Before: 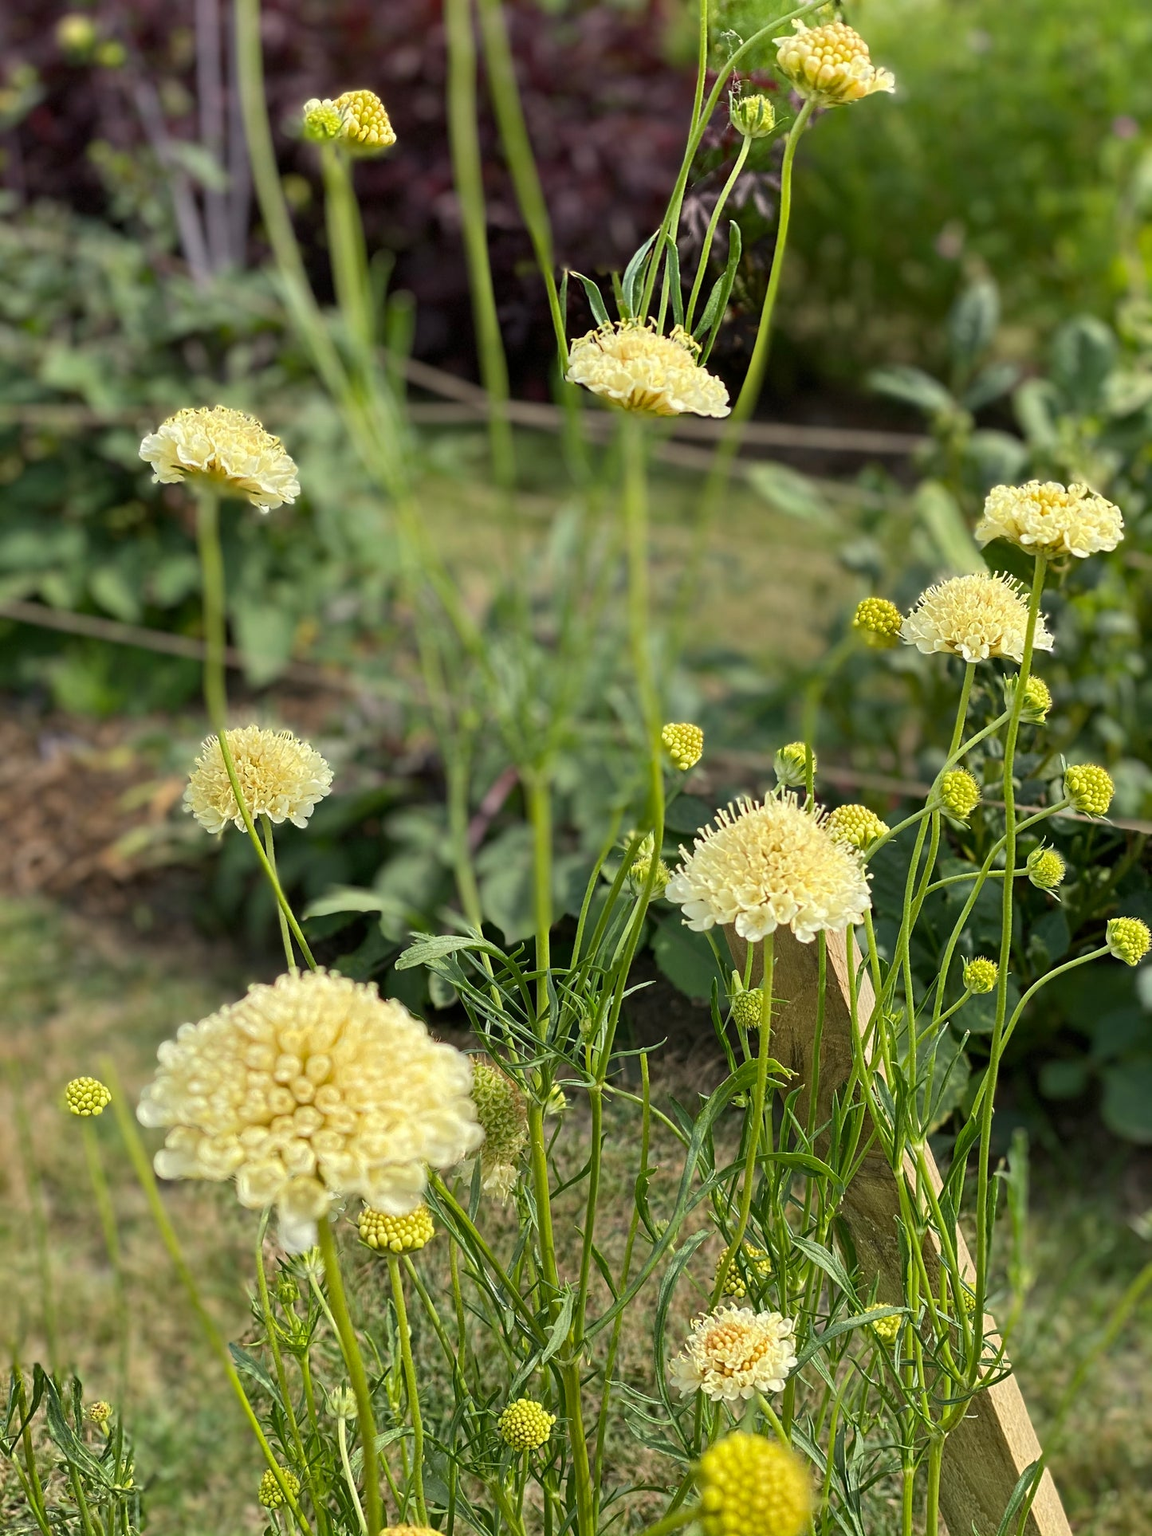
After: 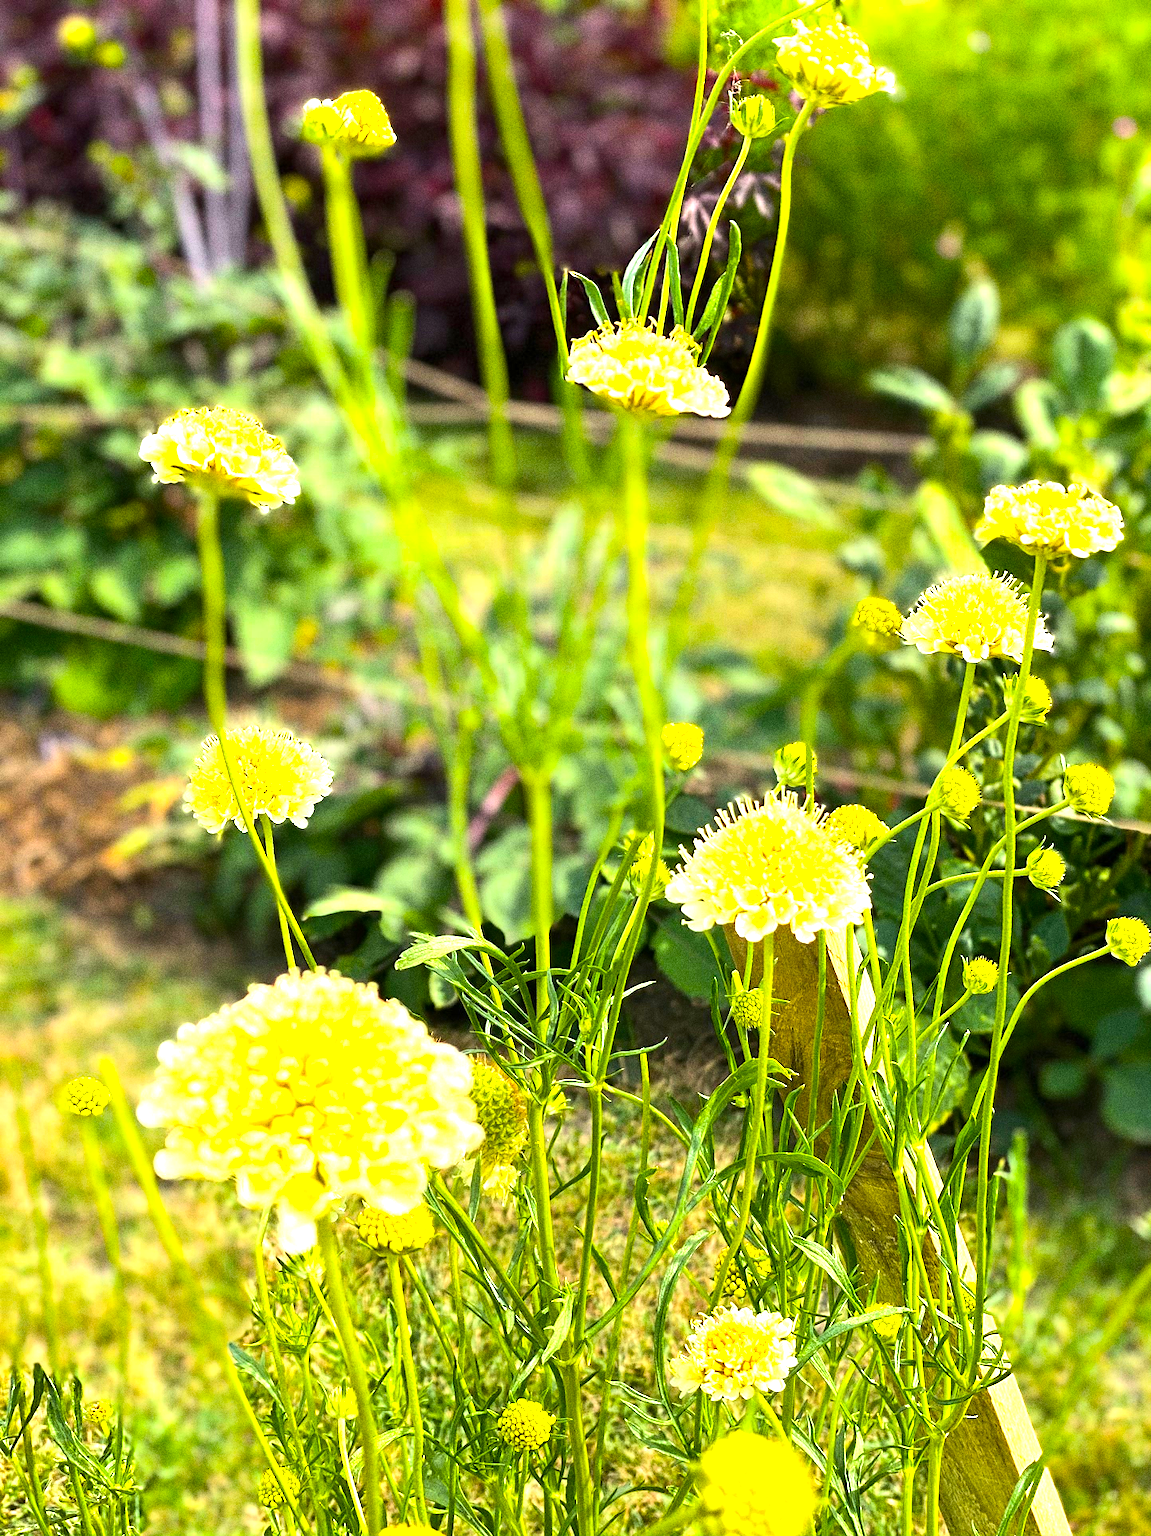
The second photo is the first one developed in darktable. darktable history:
color balance rgb: linear chroma grading › shadows -10%, linear chroma grading › global chroma 20%, perceptual saturation grading › global saturation 15%, perceptual brilliance grading › global brilliance 30%, perceptual brilliance grading › highlights 12%, perceptual brilliance grading › mid-tones 24%, global vibrance 20%
grain: coarseness 0.09 ISO, strength 40%
exposure: exposure 0.127 EV, compensate highlight preservation false
